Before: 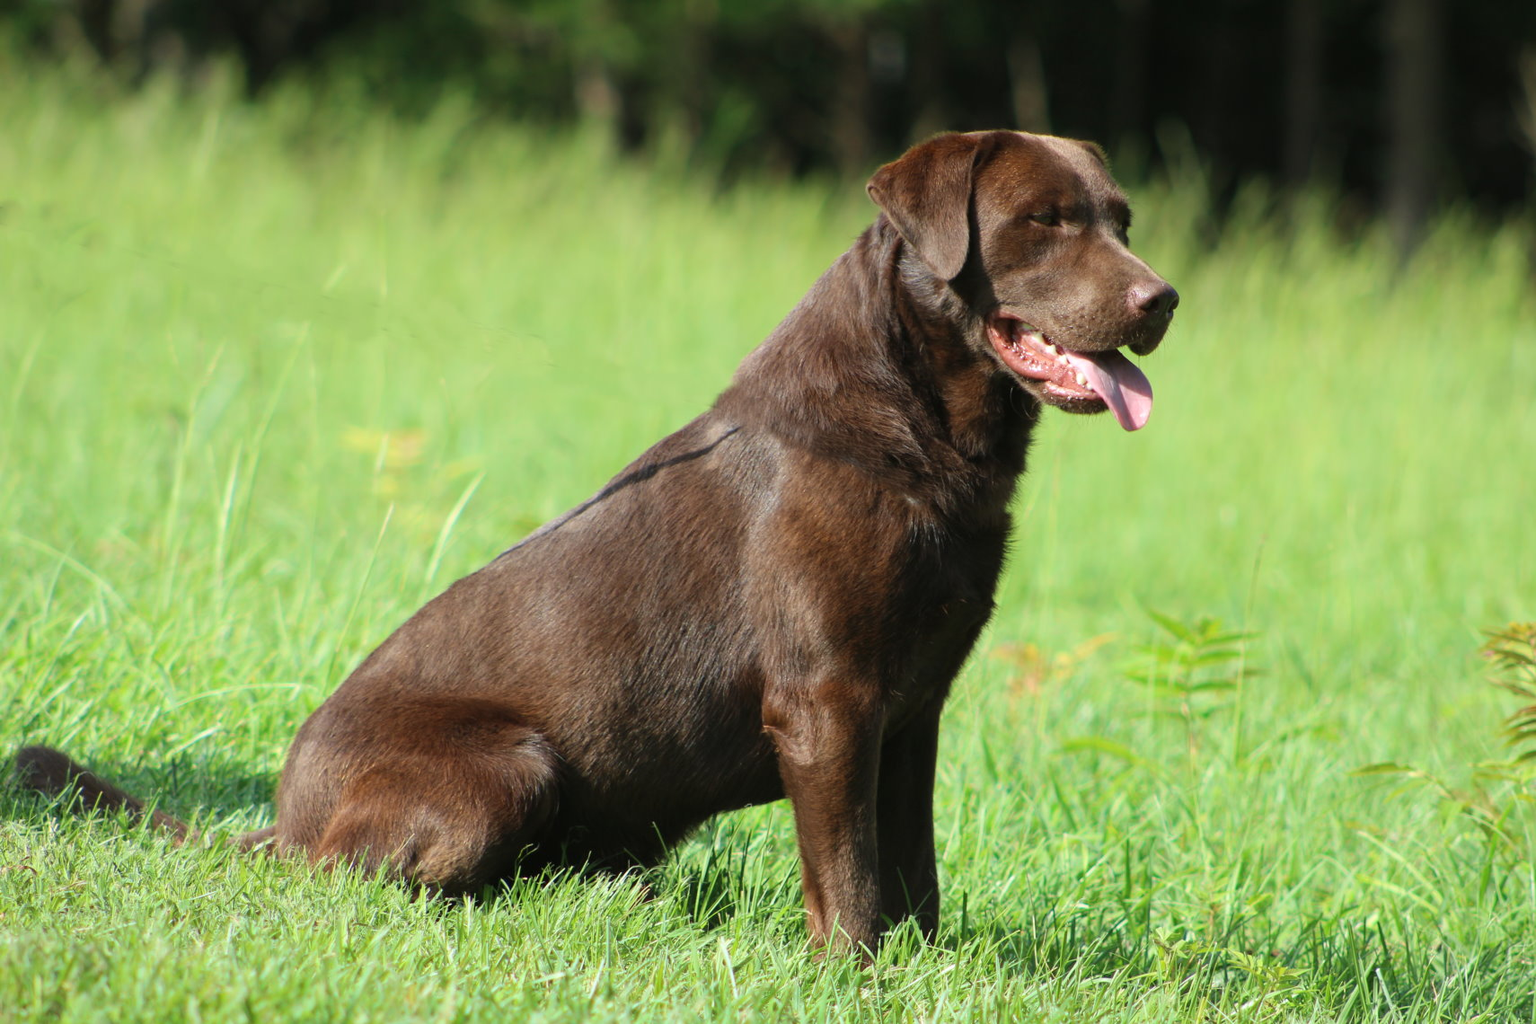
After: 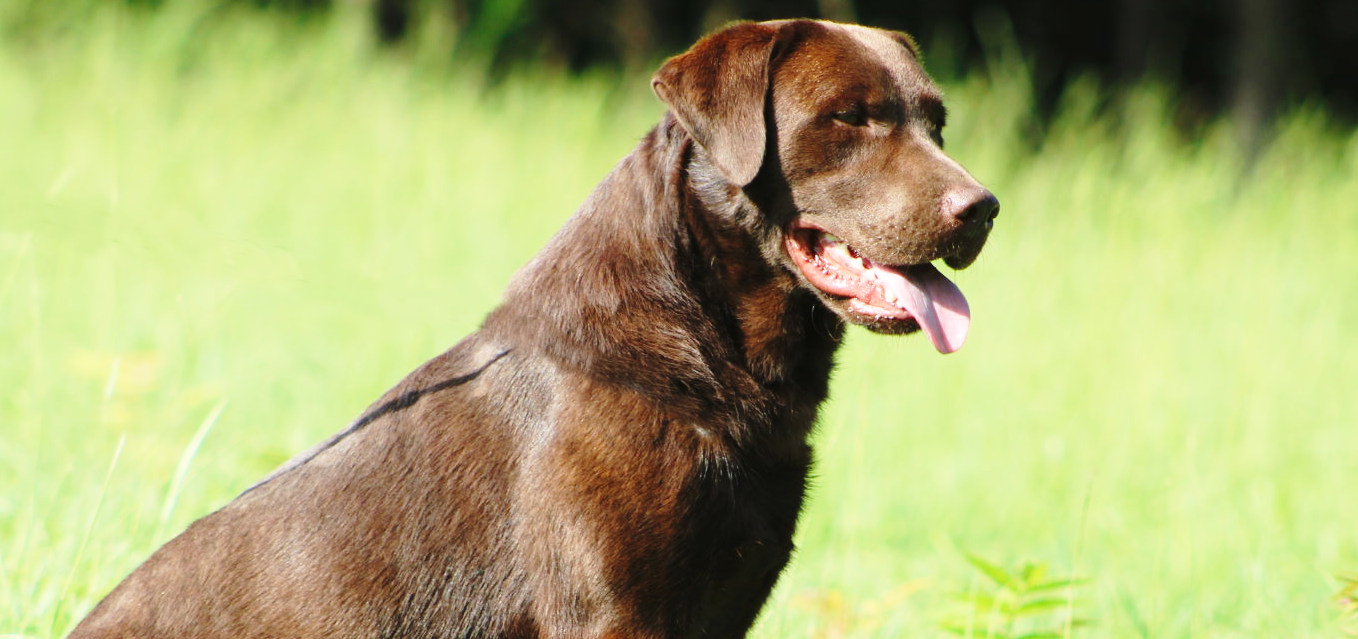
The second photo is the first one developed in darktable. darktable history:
crop: left 18.345%, top 11.093%, right 2.216%, bottom 32.817%
base curve: curves: ch0 [(0, 0) (0.028, 0.03) (0.121, 0.232) (0.46, 0.748) (0.859, 0.968) (1, 1)], preserve colors none
